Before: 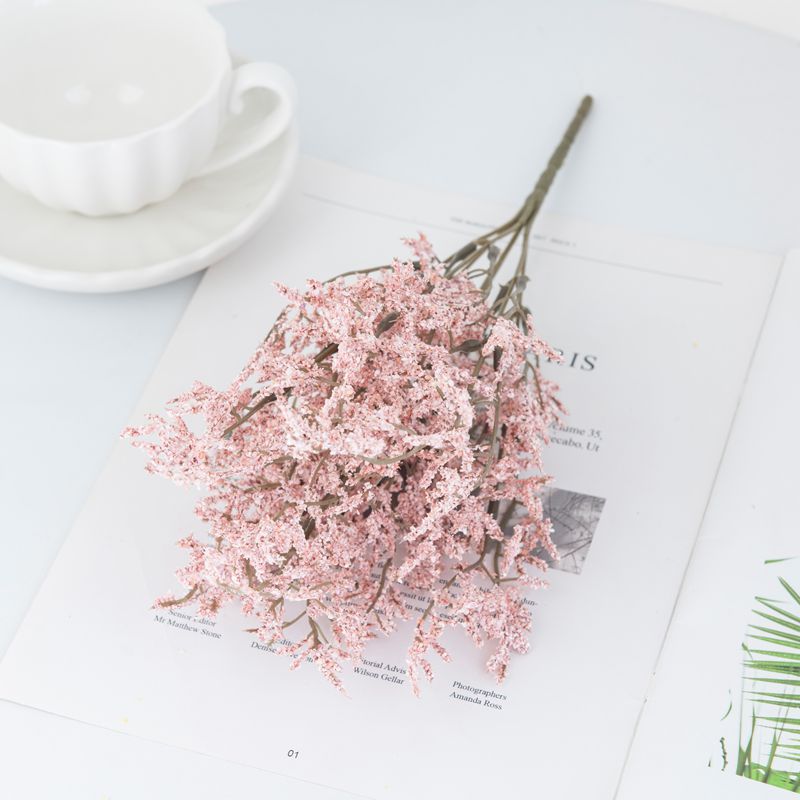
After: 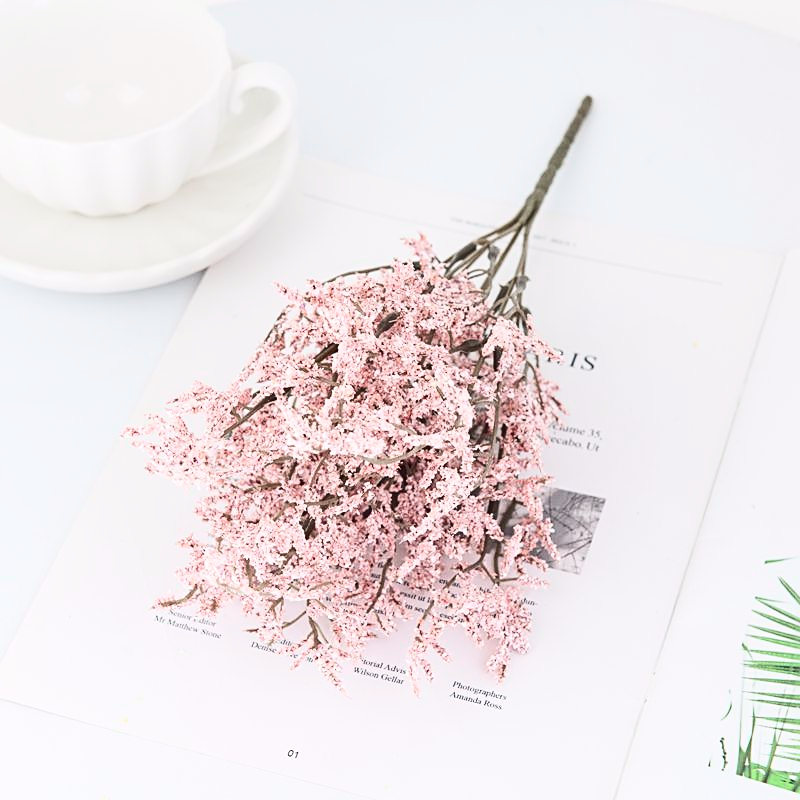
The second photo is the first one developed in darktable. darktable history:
contrast brightness saturation: contrast 0.286
sharpen: on, module defaults
tone curve: curves: ch0 [(0, 0) (0.253, 0.237) (1, 1)]; ch1 [(0, 0) (0.411, 0.385) (0.502, 0.506) (0.557, 0.565) (0.66, 0.683) (1, 1)]; ch2 [(0, 0) (0.394, 0.413) (0.5, 0.5) (1, 1)], color space Lab, independent channels, preserve colors none
